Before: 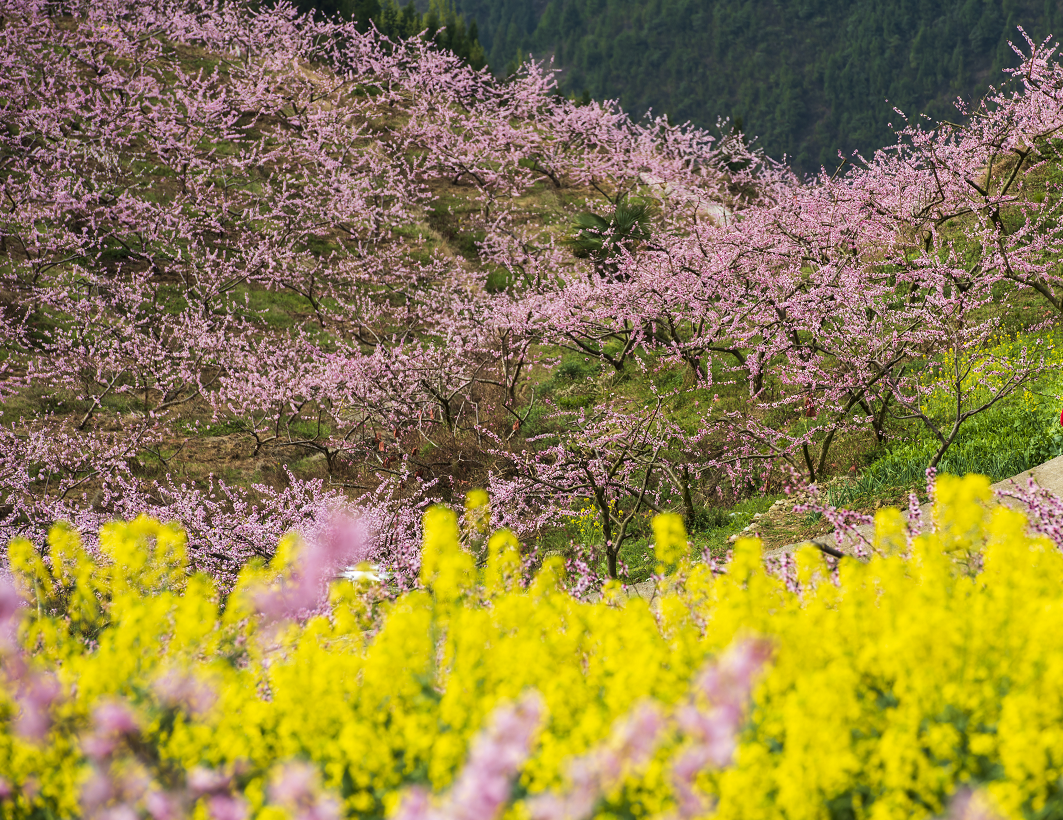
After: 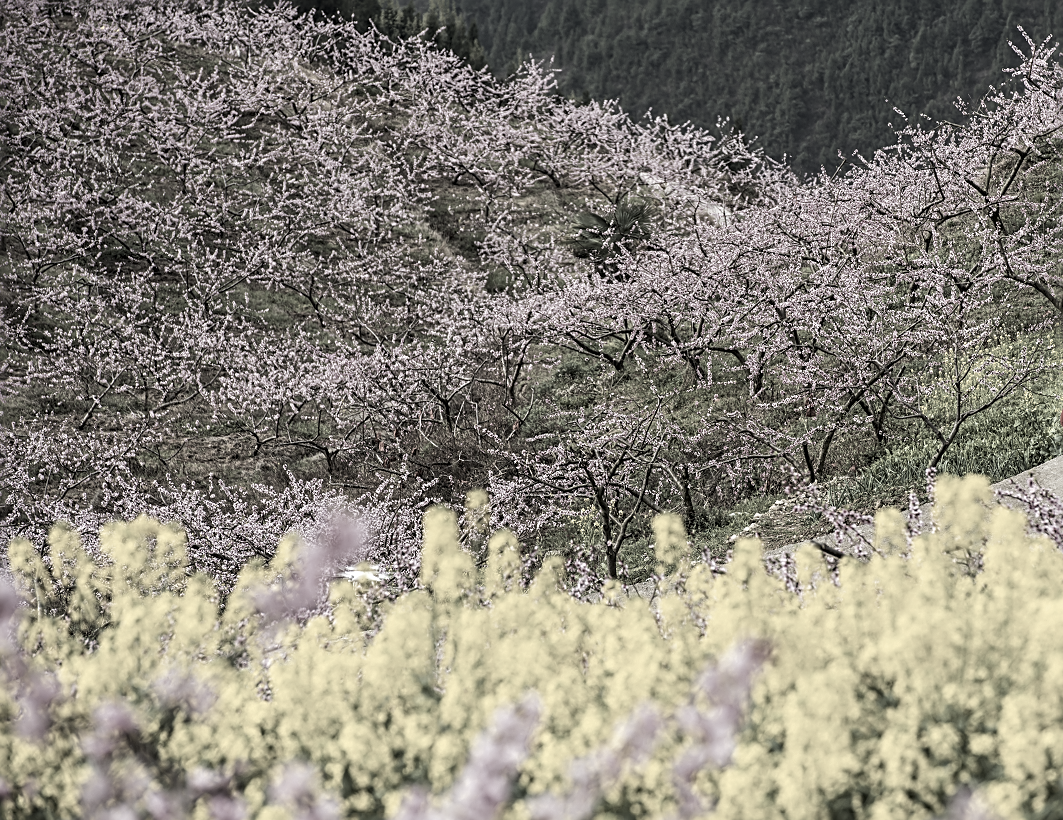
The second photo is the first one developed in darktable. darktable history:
sharpen: radius 2.535, amount 0.627
local contrast: on, module defaults
color correction: highlights b* 0.06, saturation 0.229
